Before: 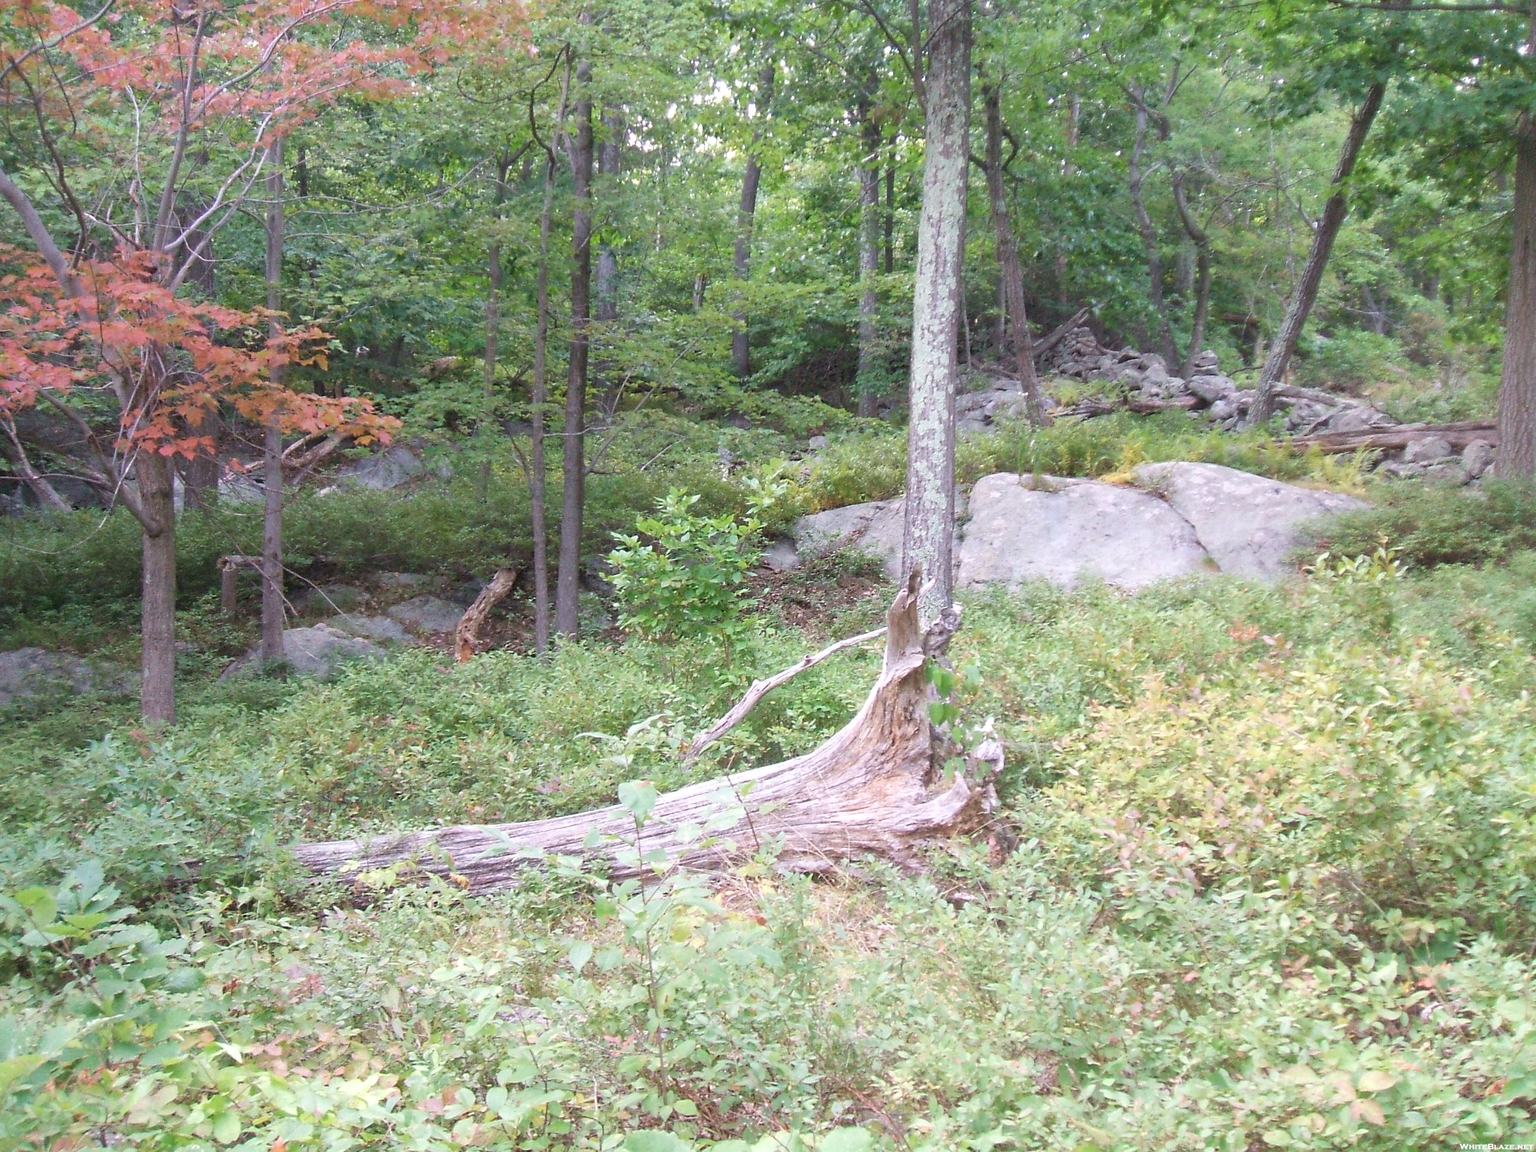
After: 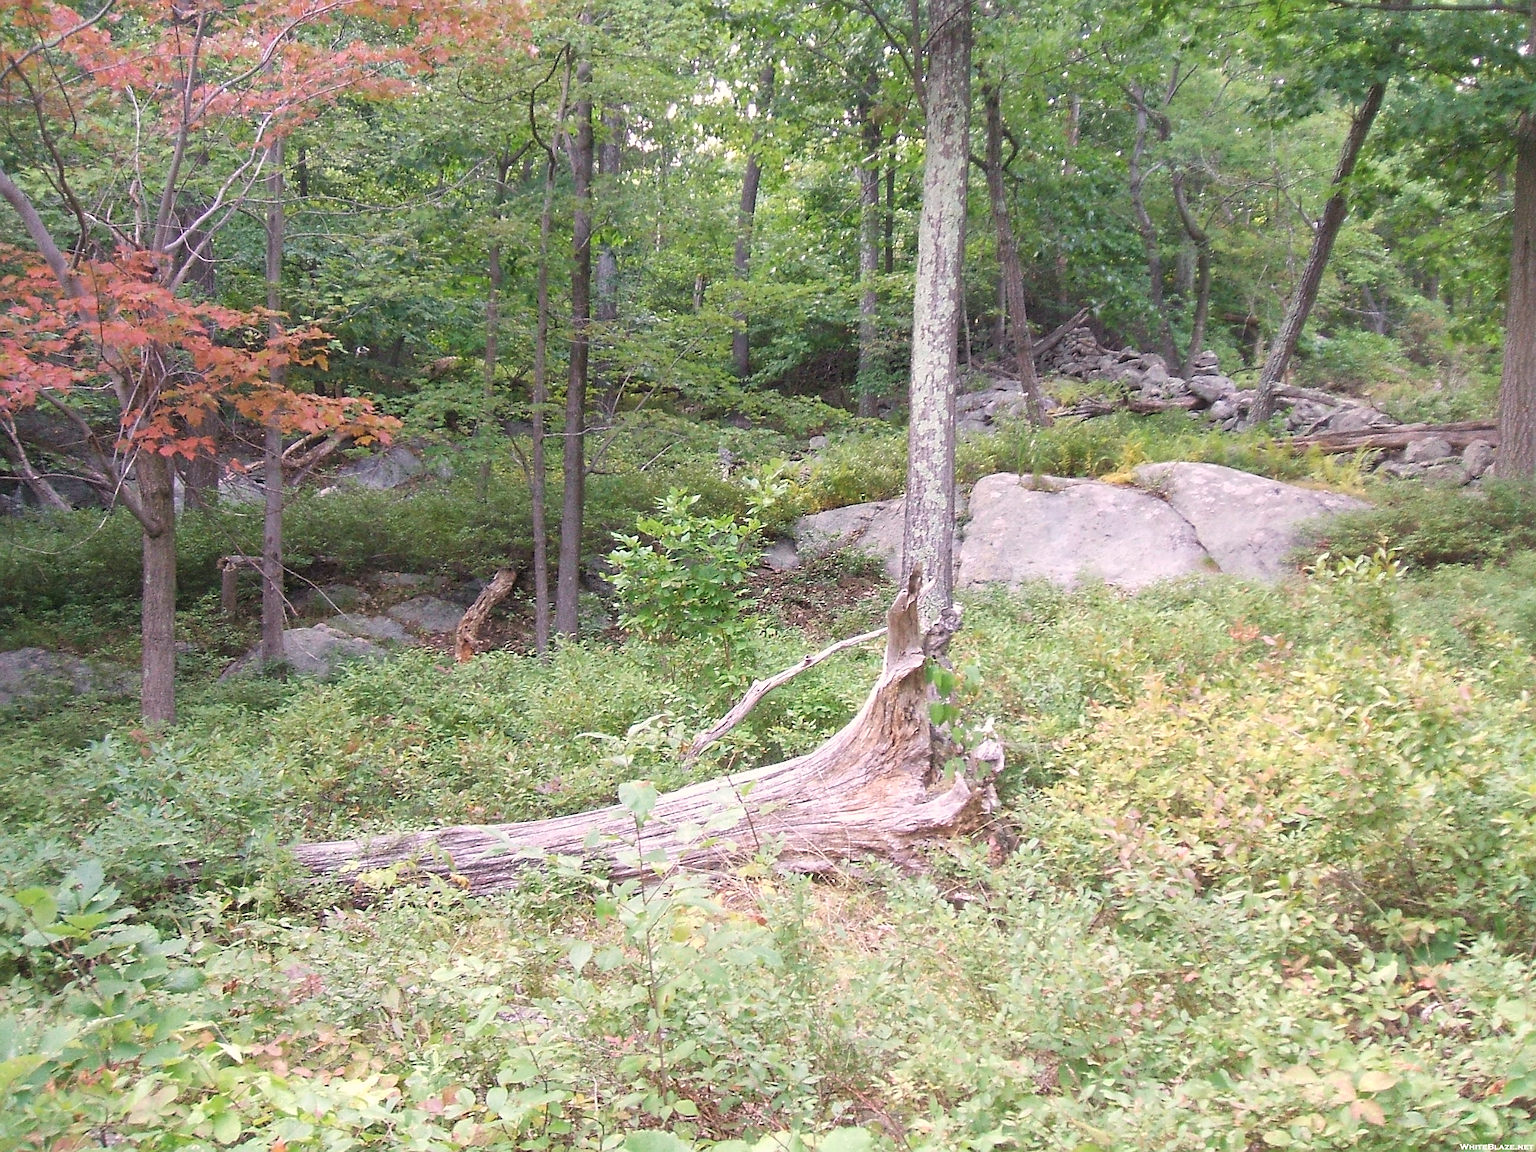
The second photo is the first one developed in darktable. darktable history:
sharpen: on, module defaults
color correction: highlights a* 3.84, highlights b* 5.07
